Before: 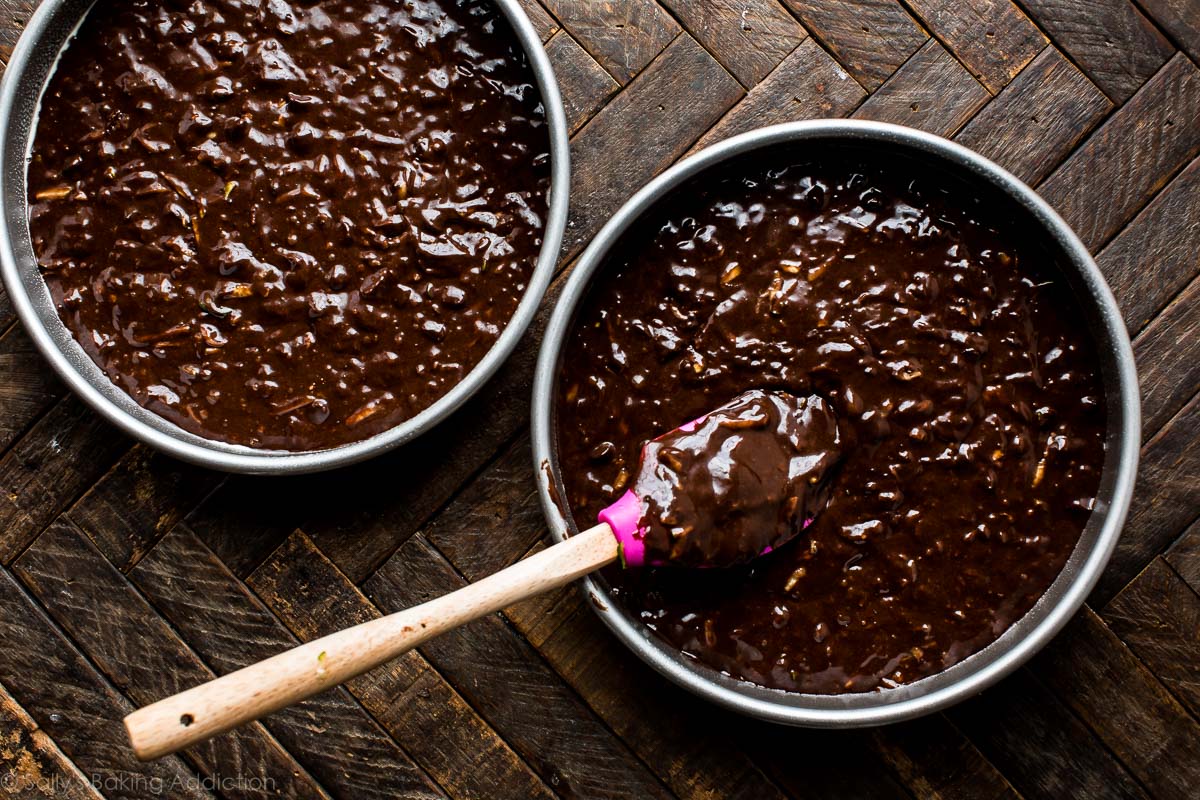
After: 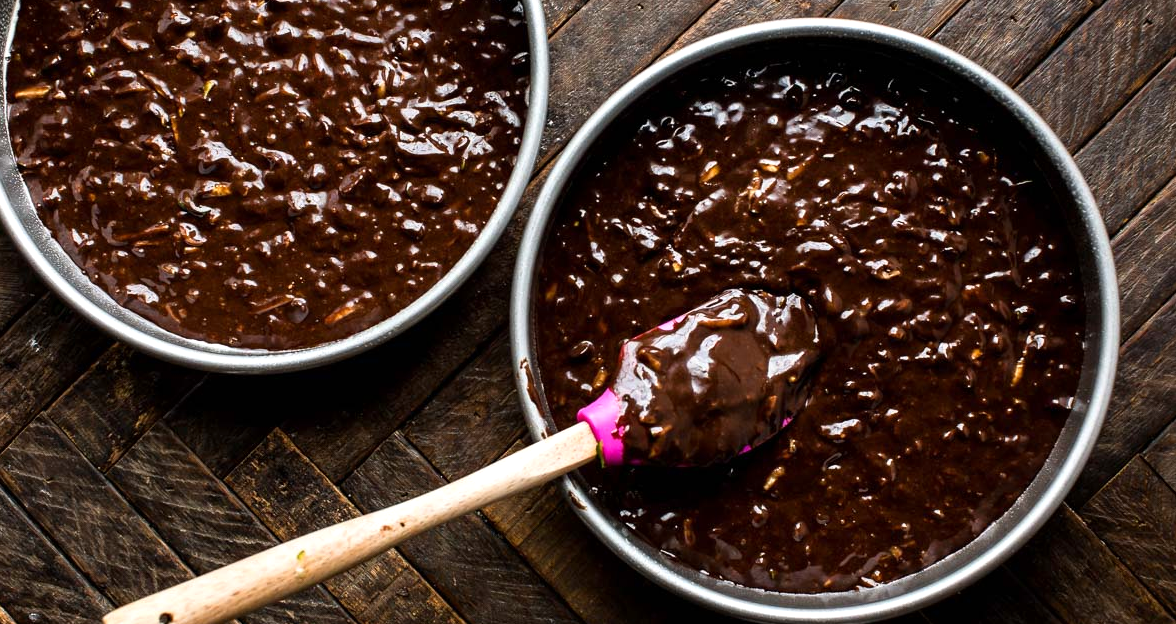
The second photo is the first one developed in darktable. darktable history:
crop and rotate: left 1.824%, top 12.736%, right 0.172%, bottom 9.152%
exposure: exposure 0.217 EV, compensate exposure bias true, compensate highlight preservation false
